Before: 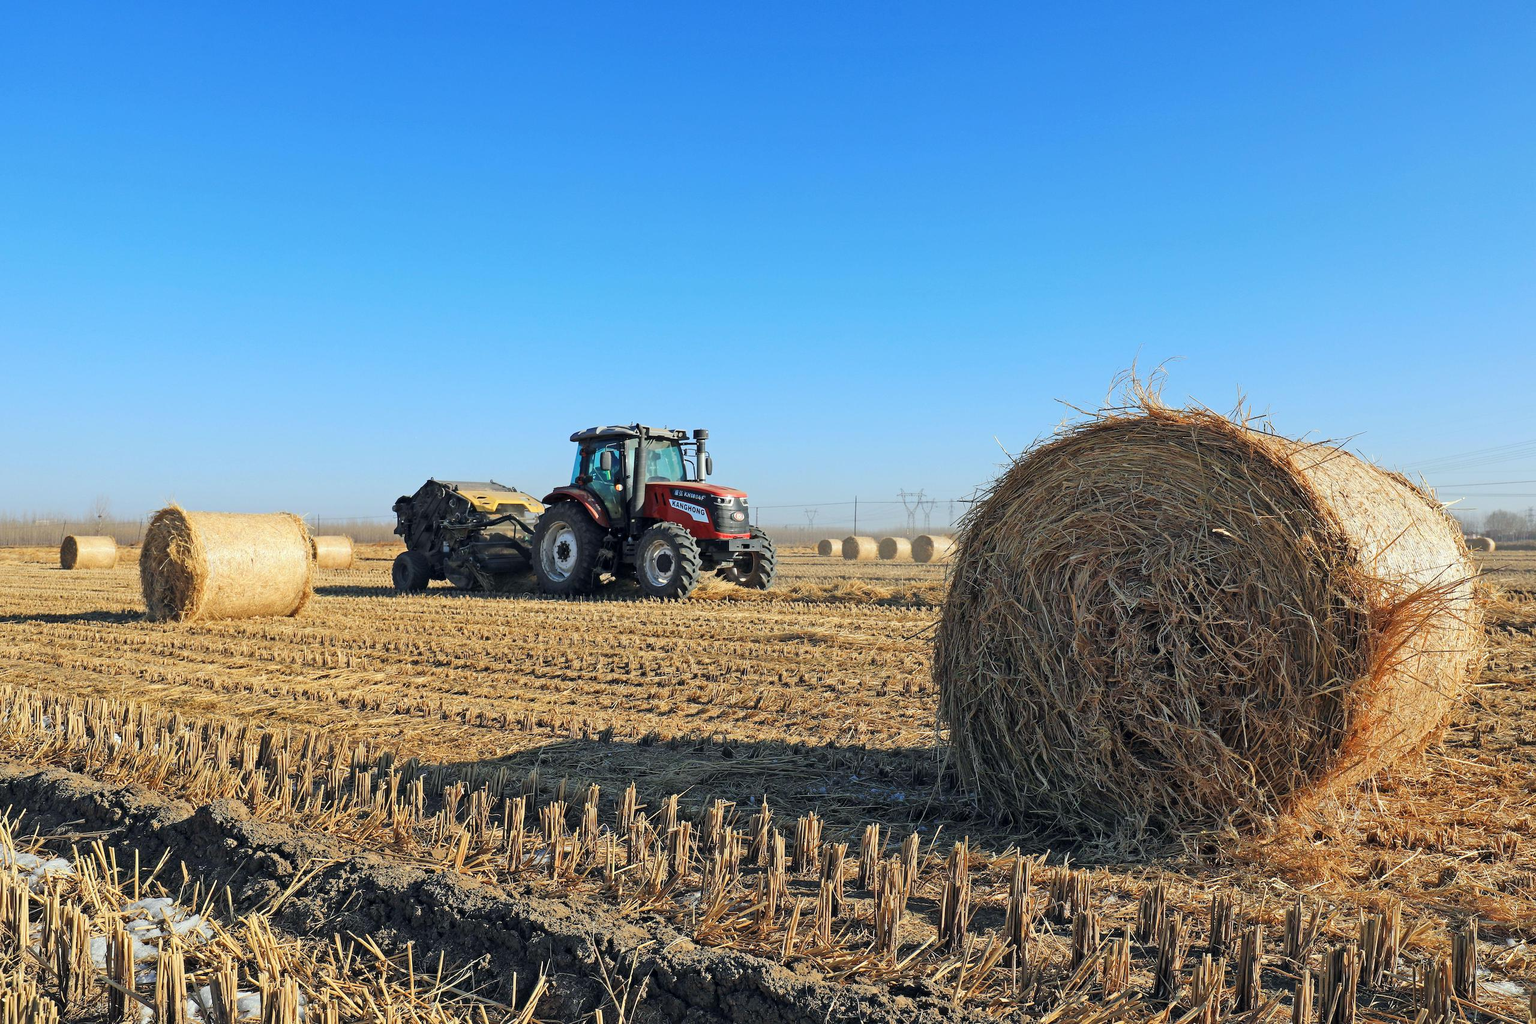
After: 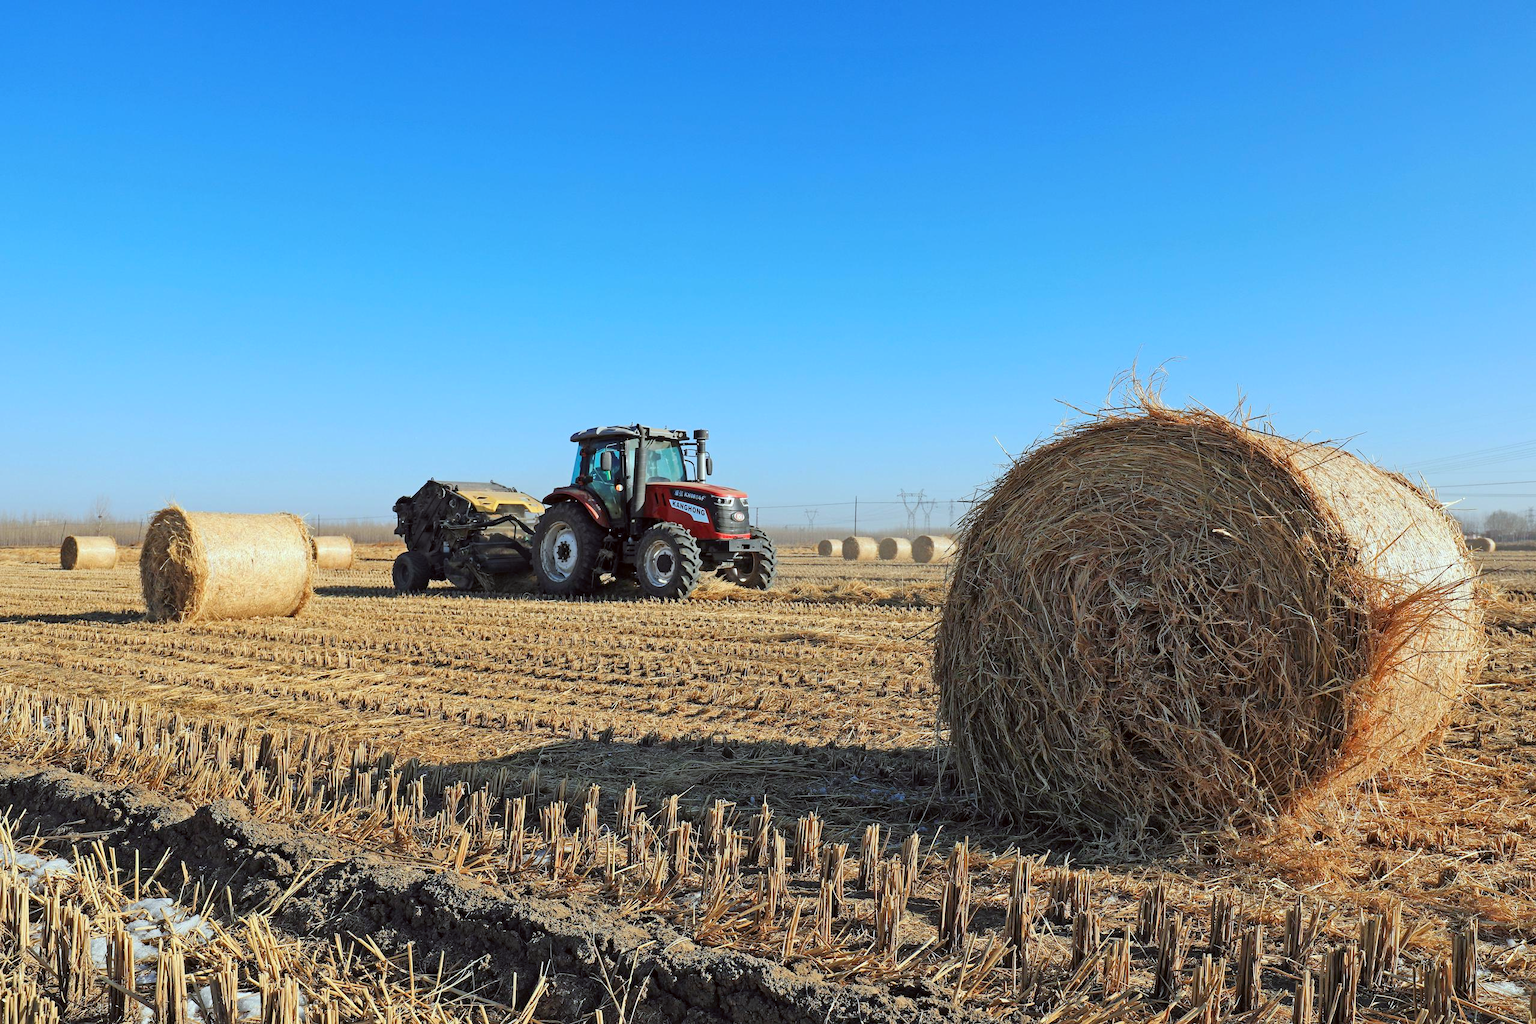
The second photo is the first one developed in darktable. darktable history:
color correction: highlights a* -3.42, highlights b* -6.57, shadows a* 3.27, shadows b* 5.33
